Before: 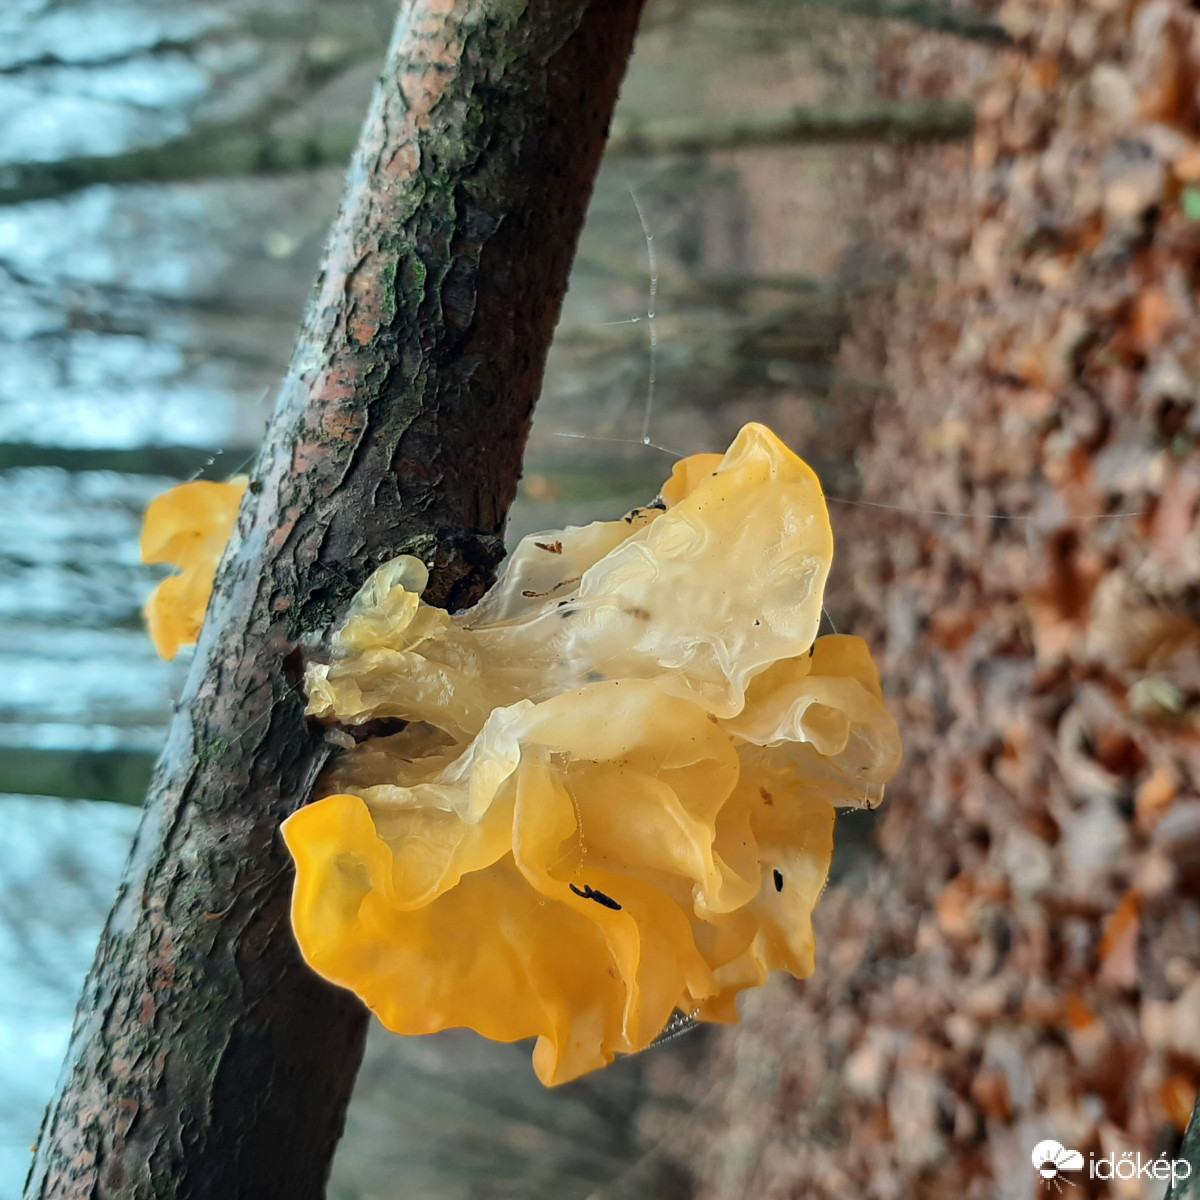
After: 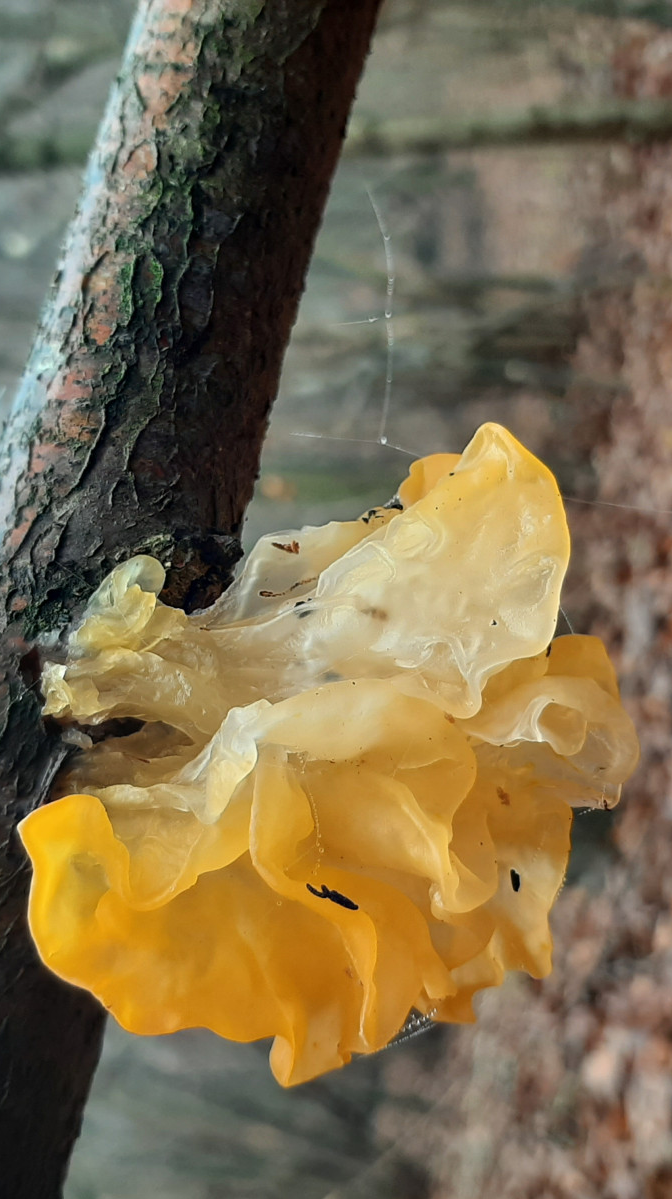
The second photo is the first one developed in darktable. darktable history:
crop: left 21.972%, right 22.024%, bottom 0.011%
